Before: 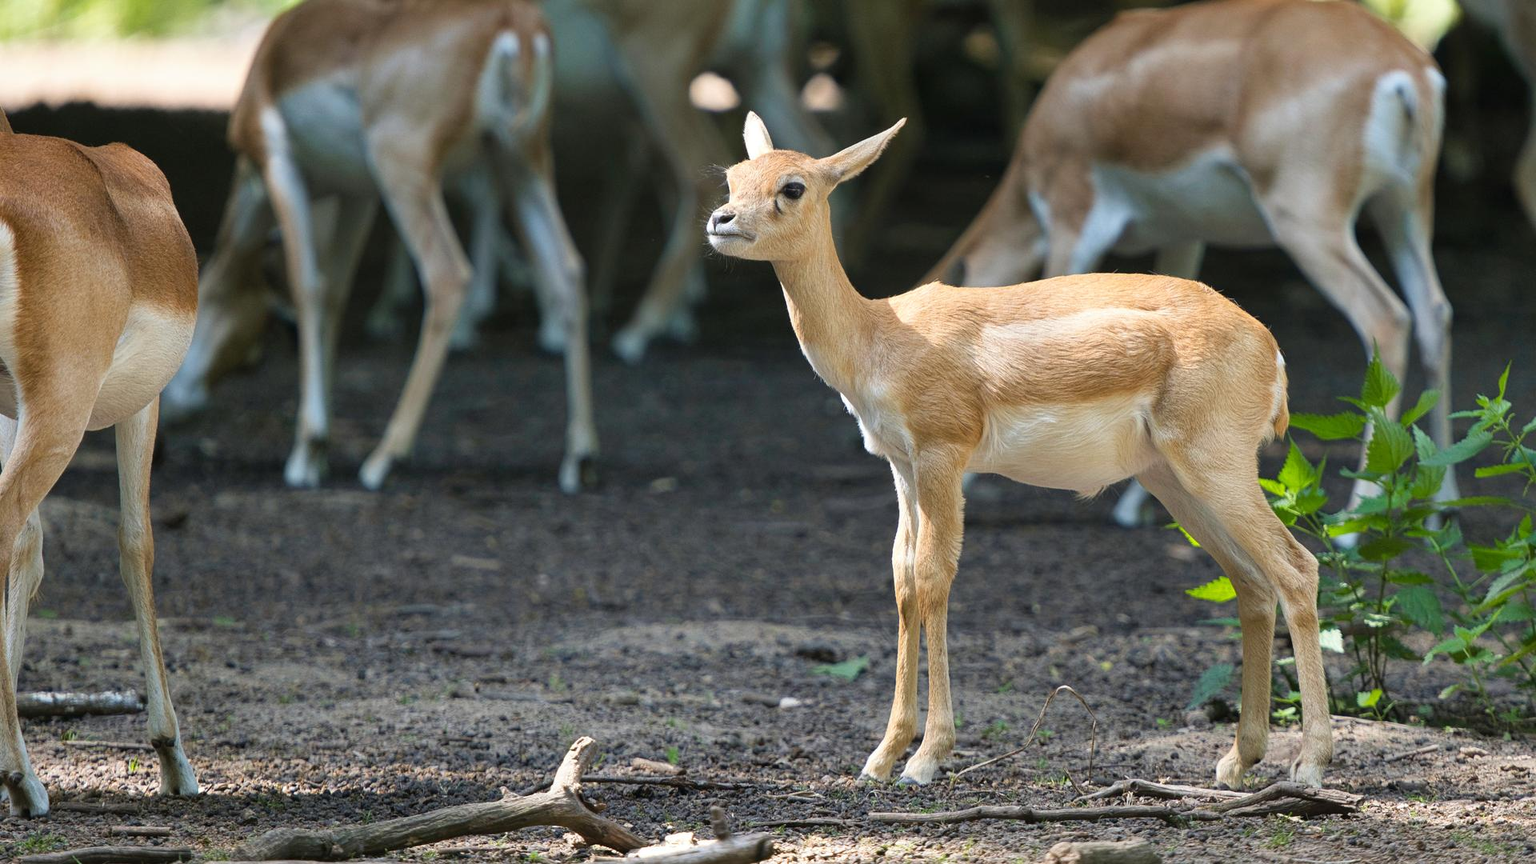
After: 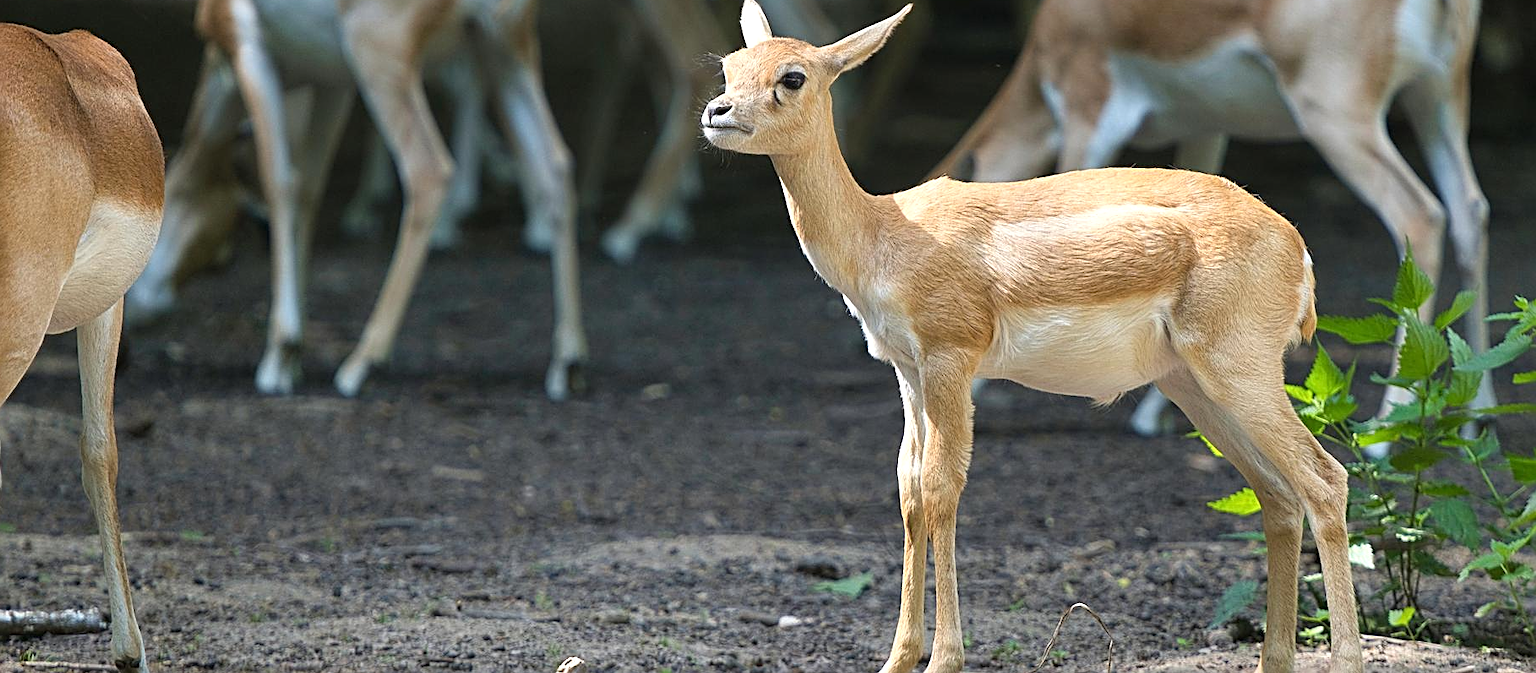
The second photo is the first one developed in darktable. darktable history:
crop and rotate: left 2.802%, top 13.408%, right 2.479%, bottom 12.73%
exposure: exposure 0.203 EV, compensate highlight preservation false
sharpen: radius 2.548, amount 0.633
